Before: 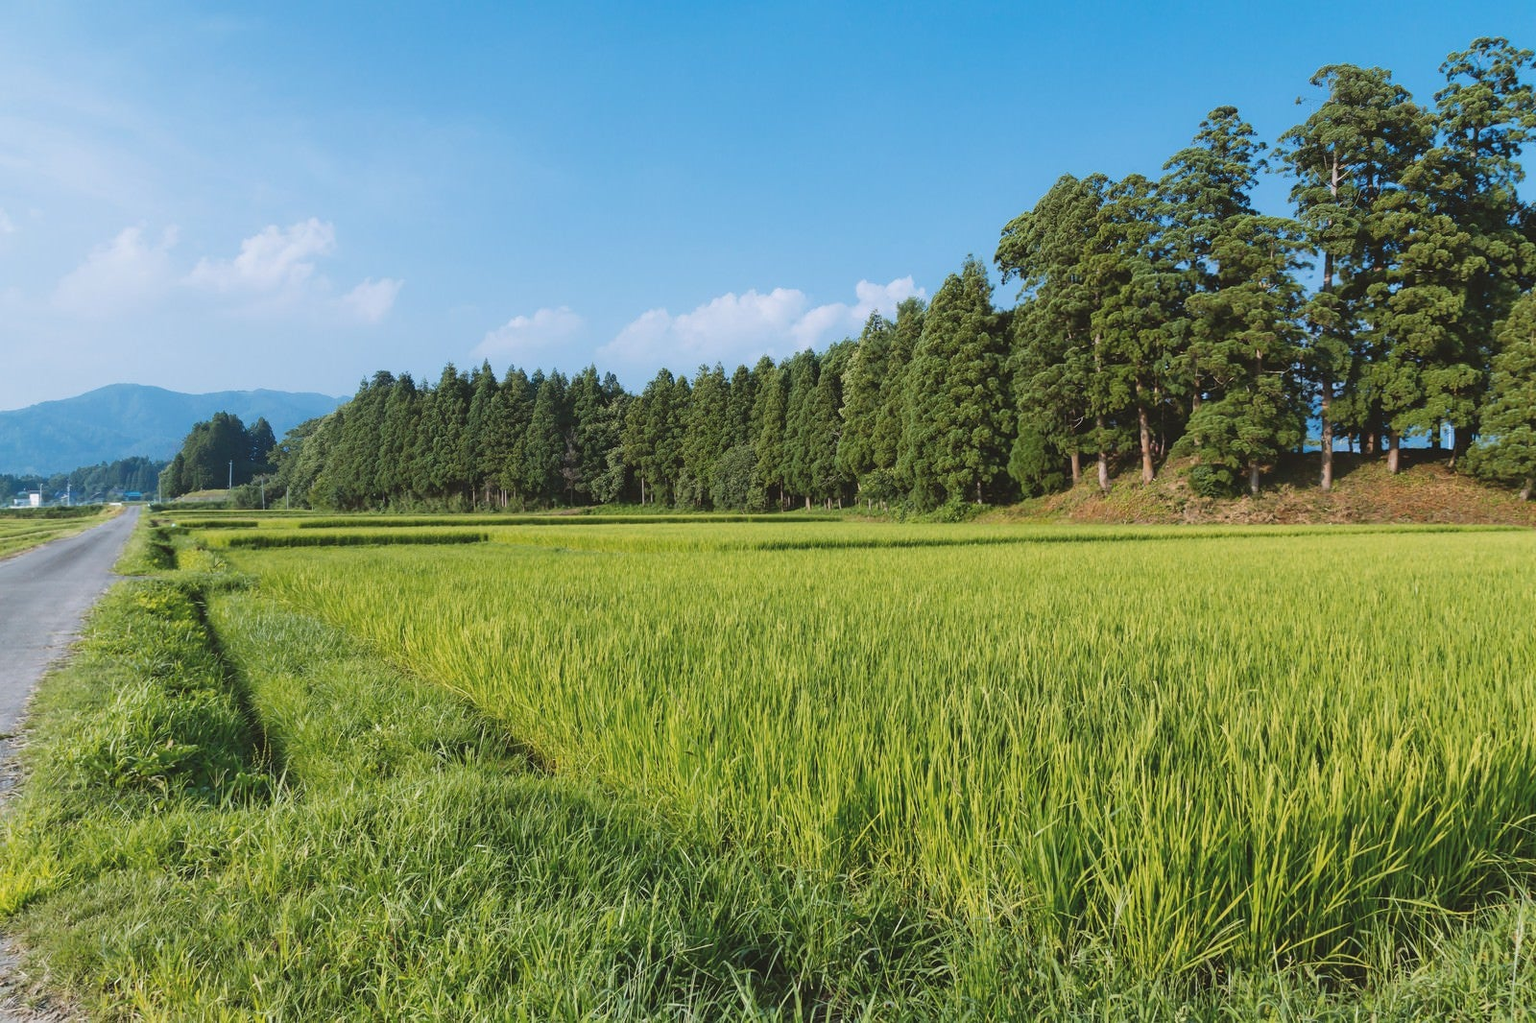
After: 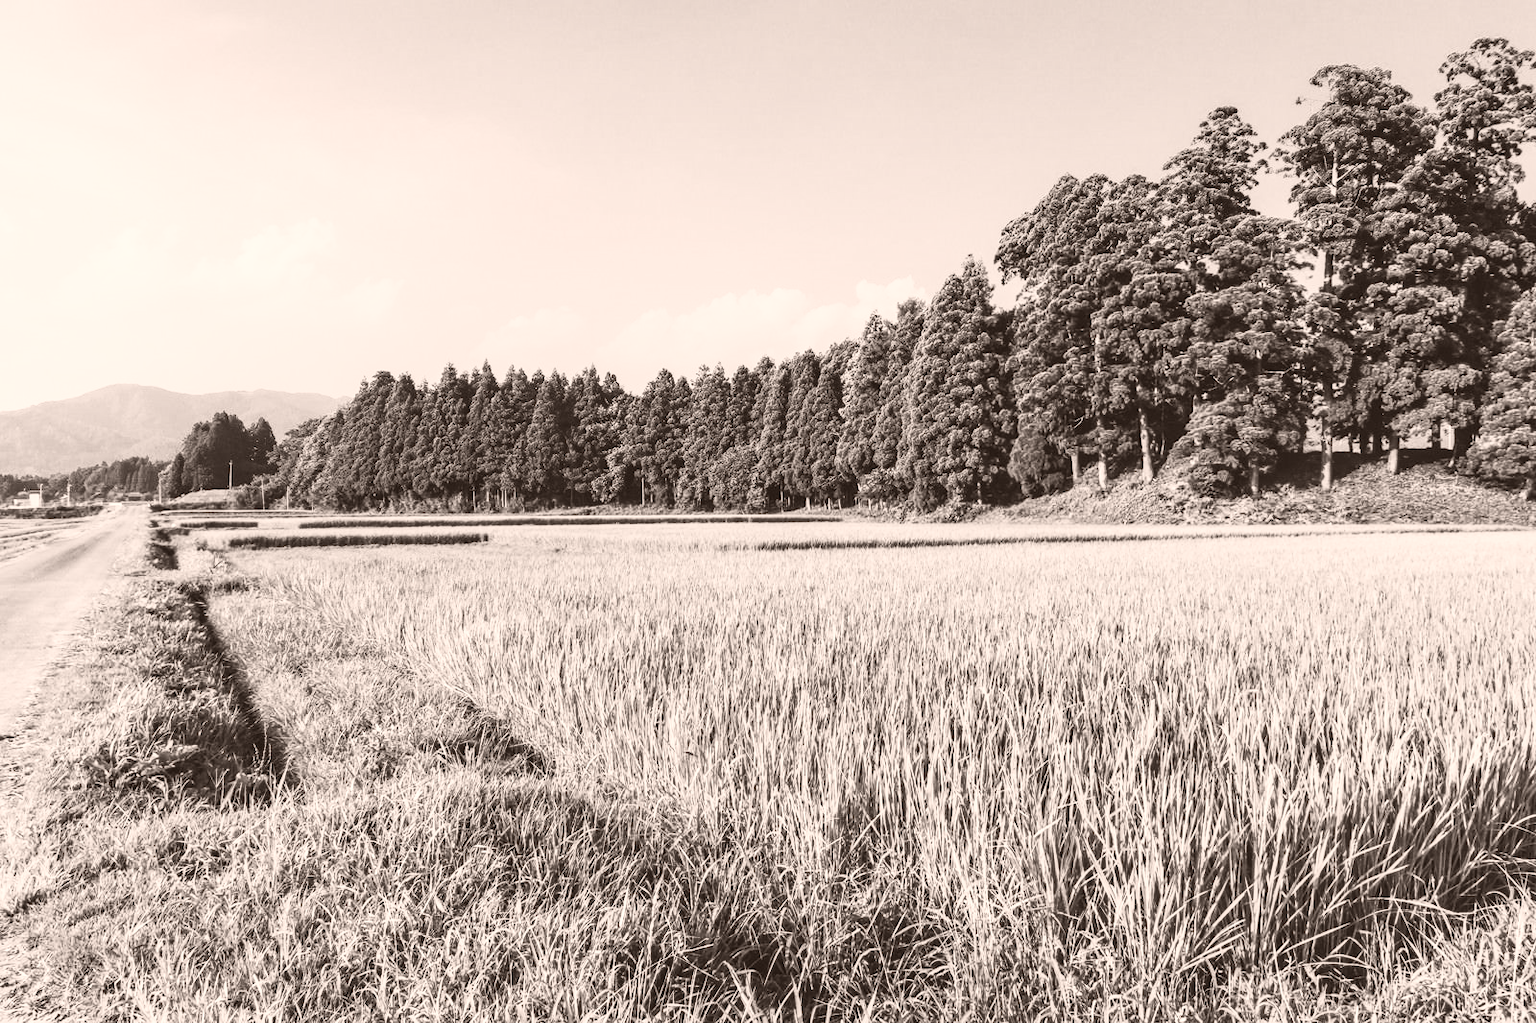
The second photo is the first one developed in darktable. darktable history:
color correction: highlights a* 6.29, highlights b* 8.38, shadows a* 6.06, shadows b* 7.33, saturation 0.9
contrast brightness saturation: contrast 0.538, brightness 0.471, saturation -0.993
local contrast: detail 130%
